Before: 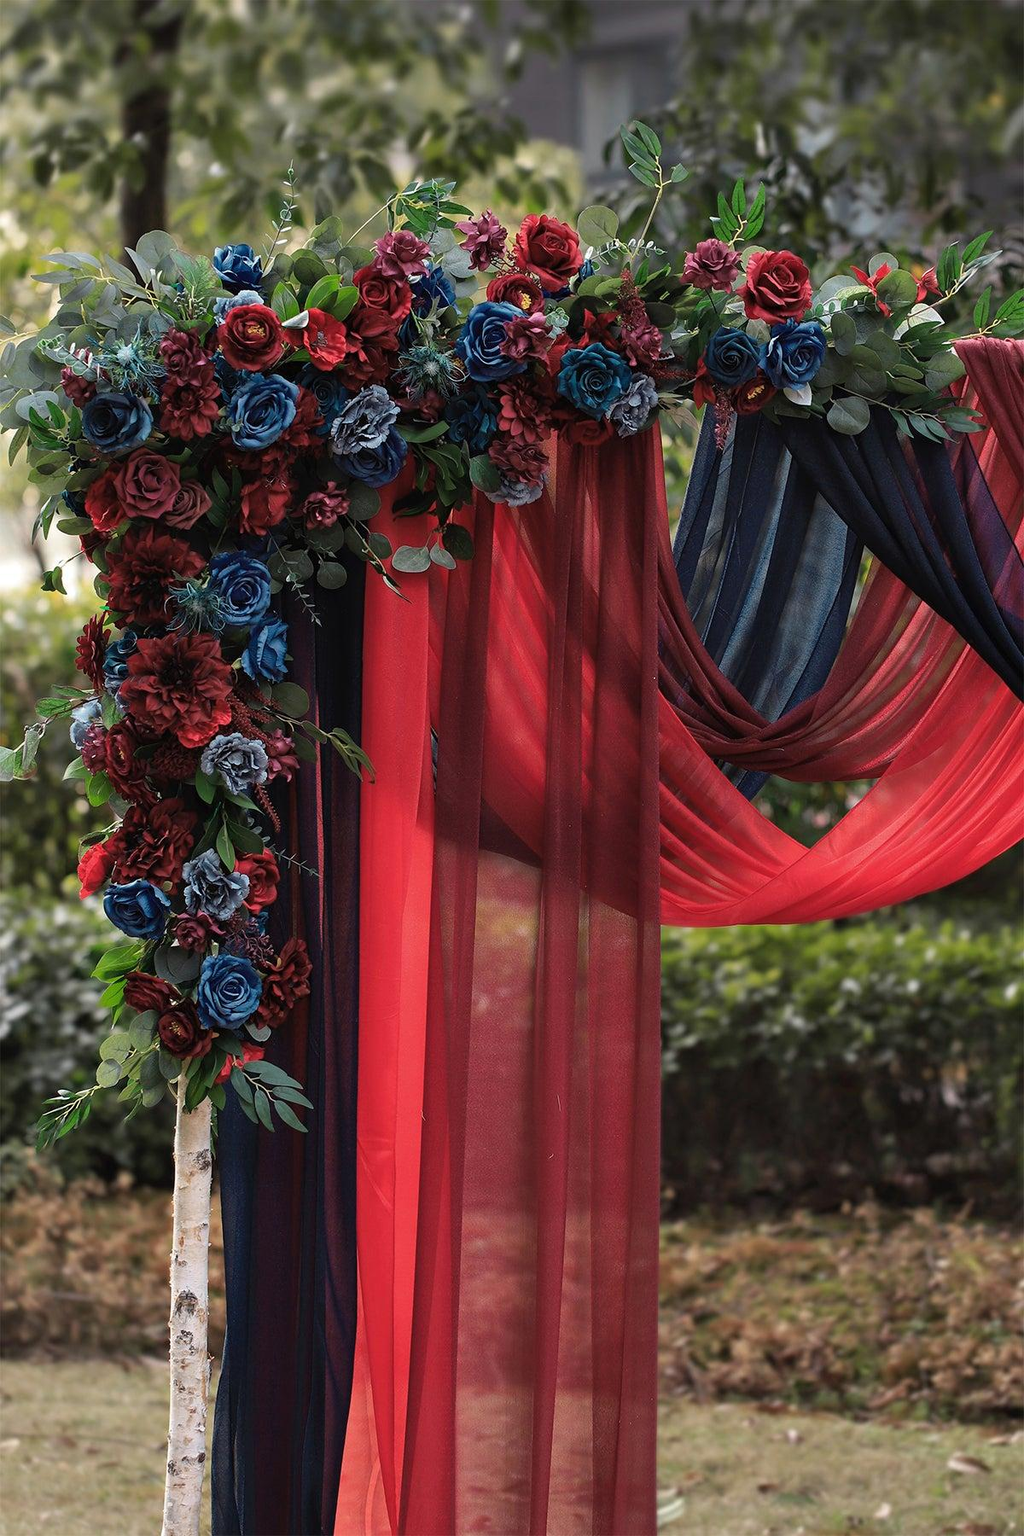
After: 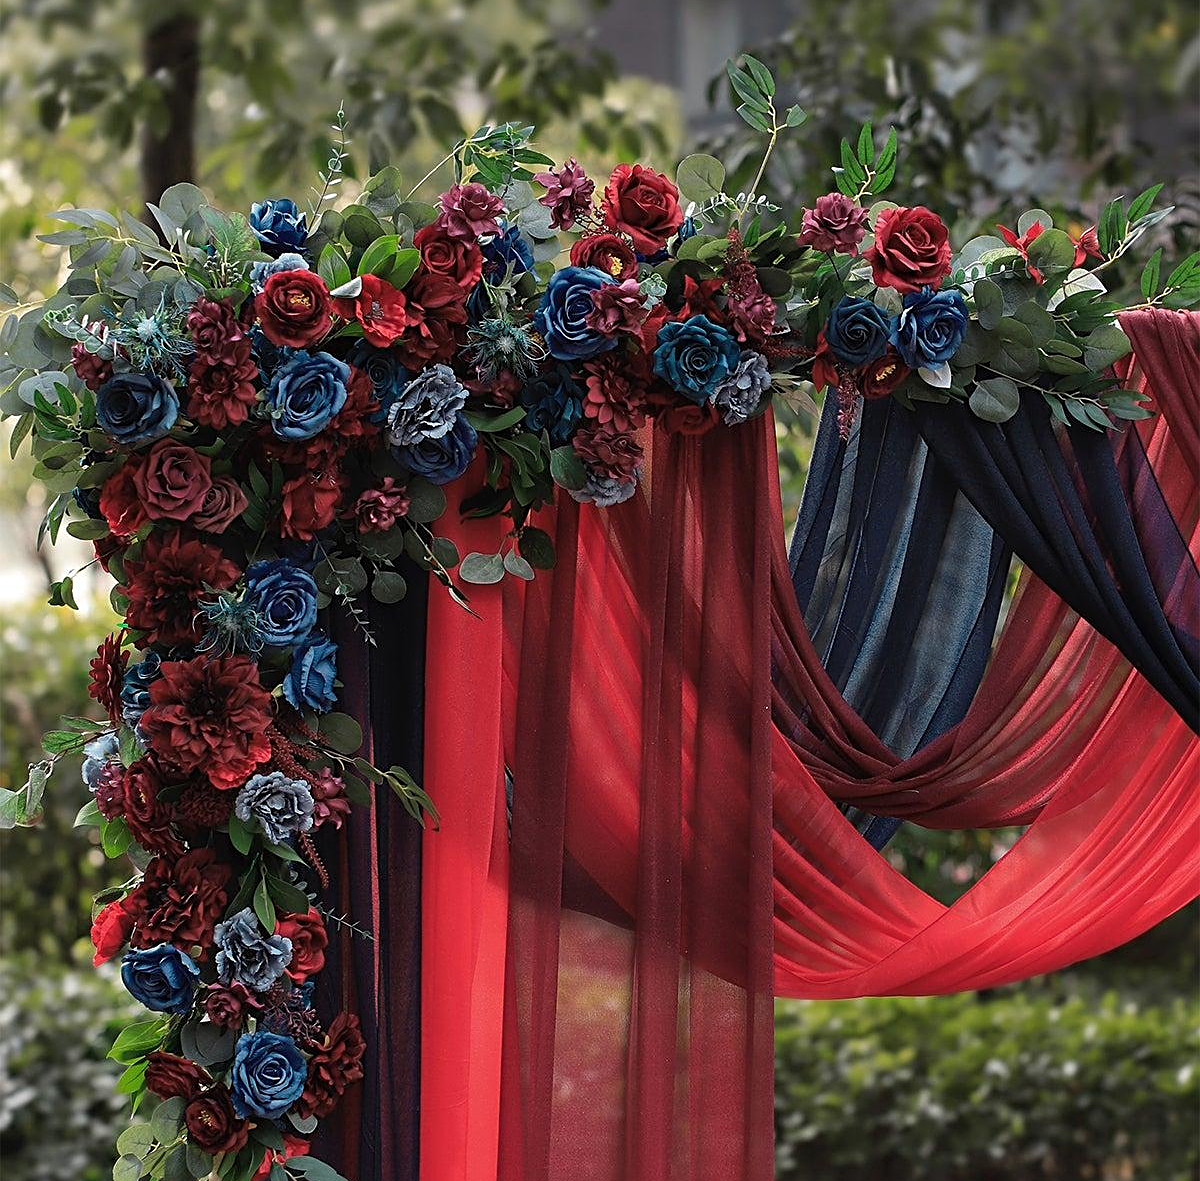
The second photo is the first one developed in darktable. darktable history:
sharpen: on, module defaults
crop and rotate: top 4.848%, bottom 29.503%
